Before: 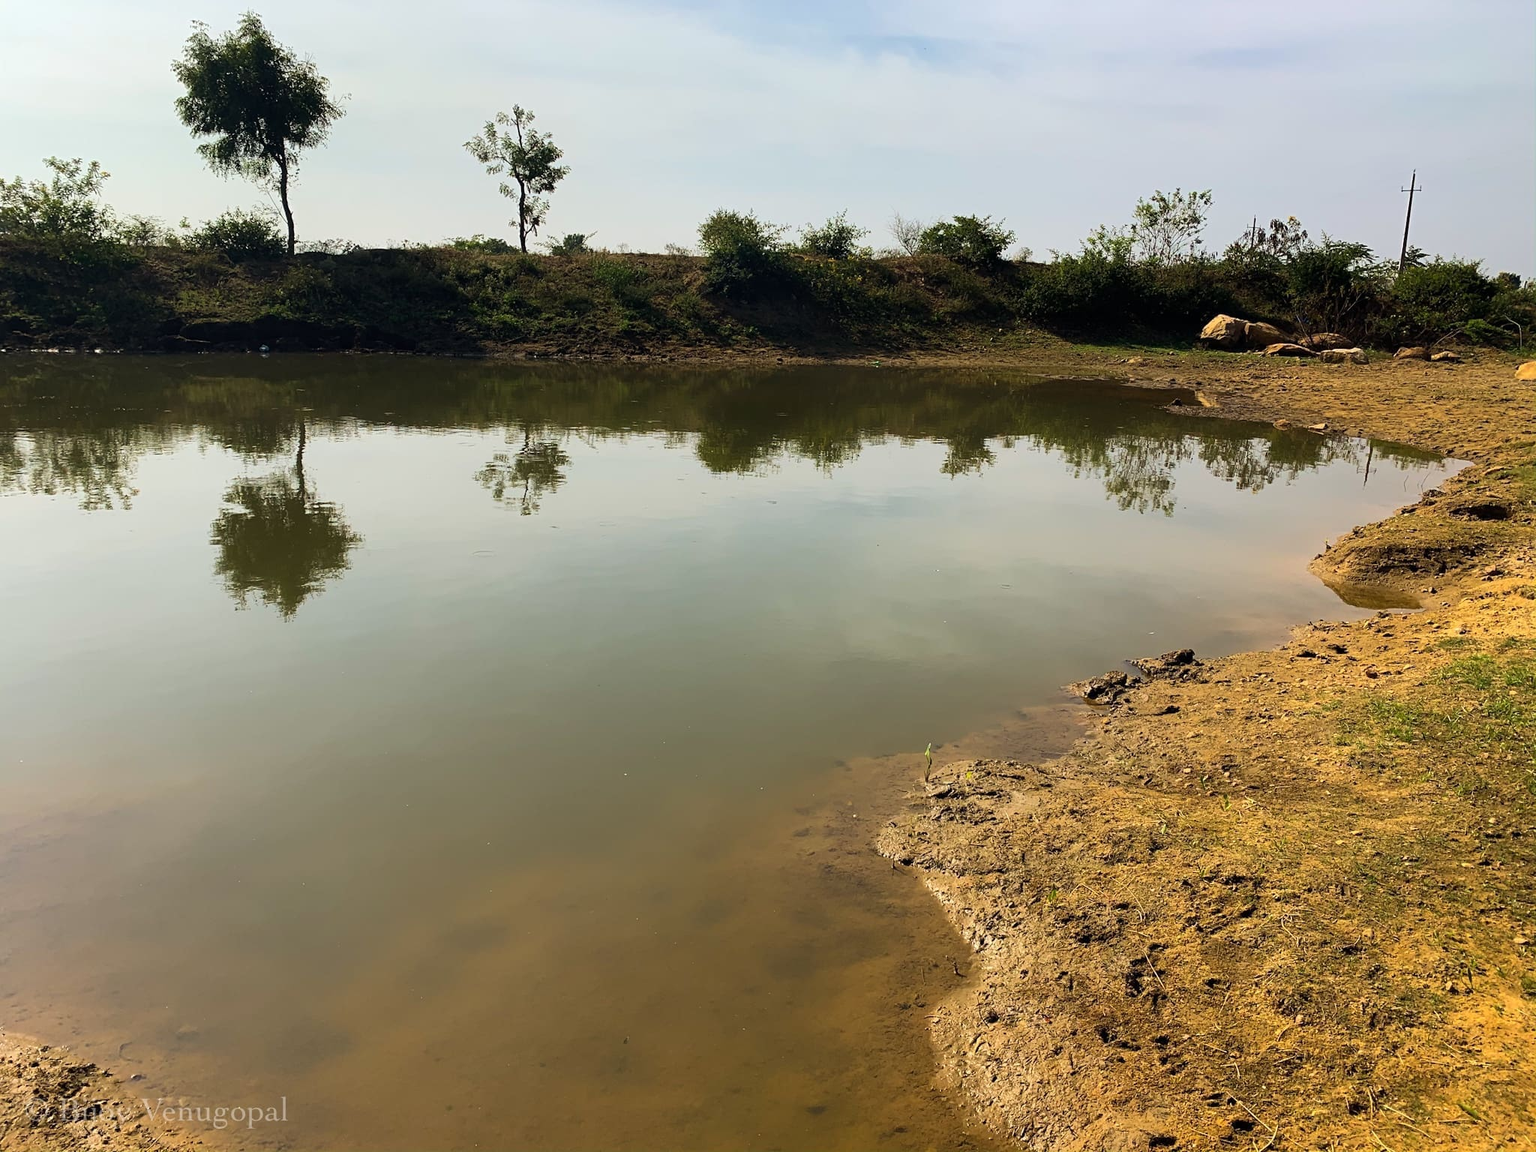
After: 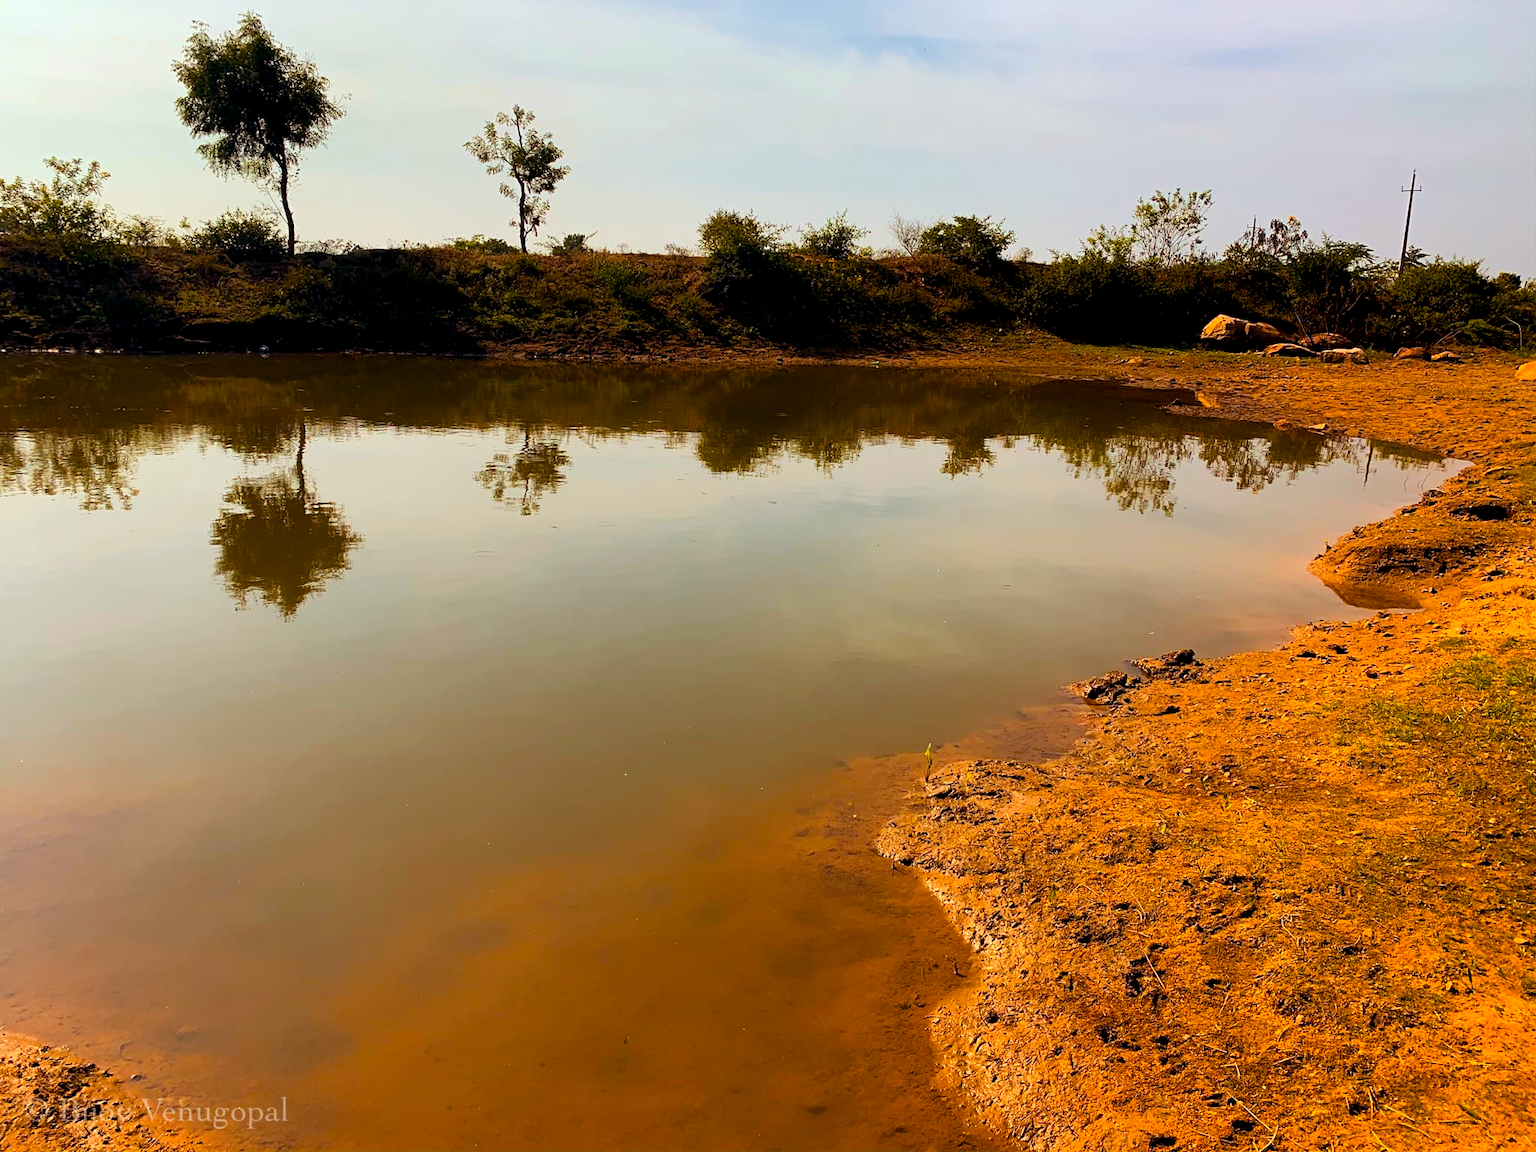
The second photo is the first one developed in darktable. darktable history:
exposure: black level correction 0.007, compensate highlight preservation false
color balance rgb: power › chroma 1.567%, power › hue 25.64°, perceptual saturation grading › global saturation 30.057%, global vibrance 20%
color zones: curves: ch1 [(0.239, 0.552) (0.75, 0.5)]; ch2 [(0.25, 0.462) (0.749, 0.457)]
